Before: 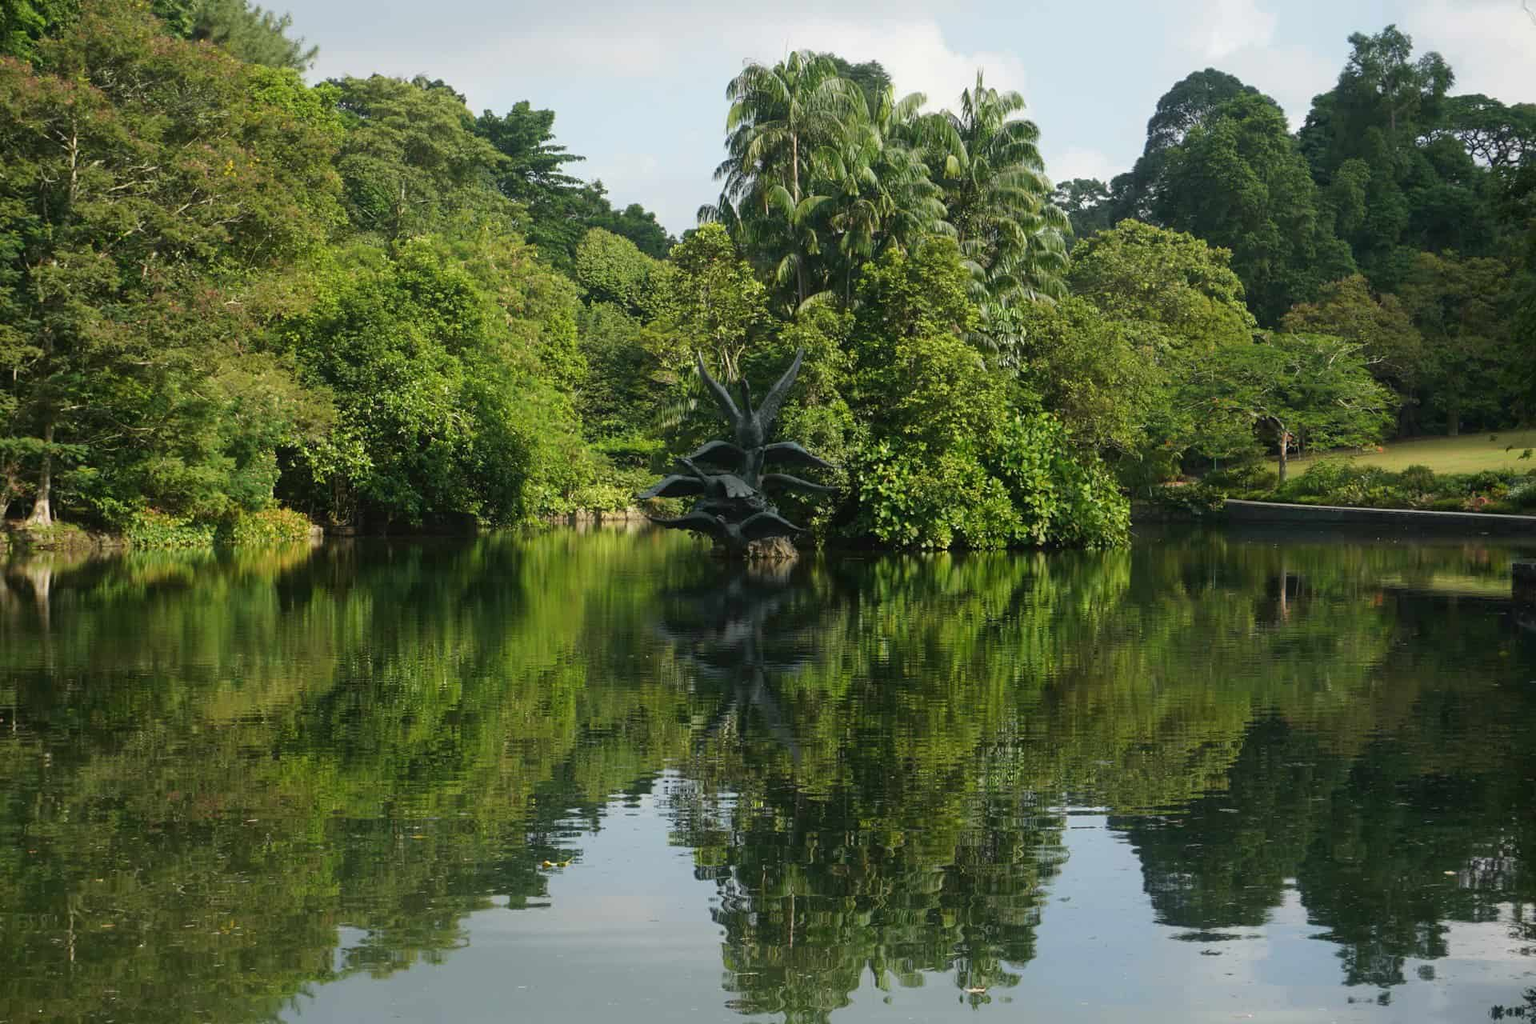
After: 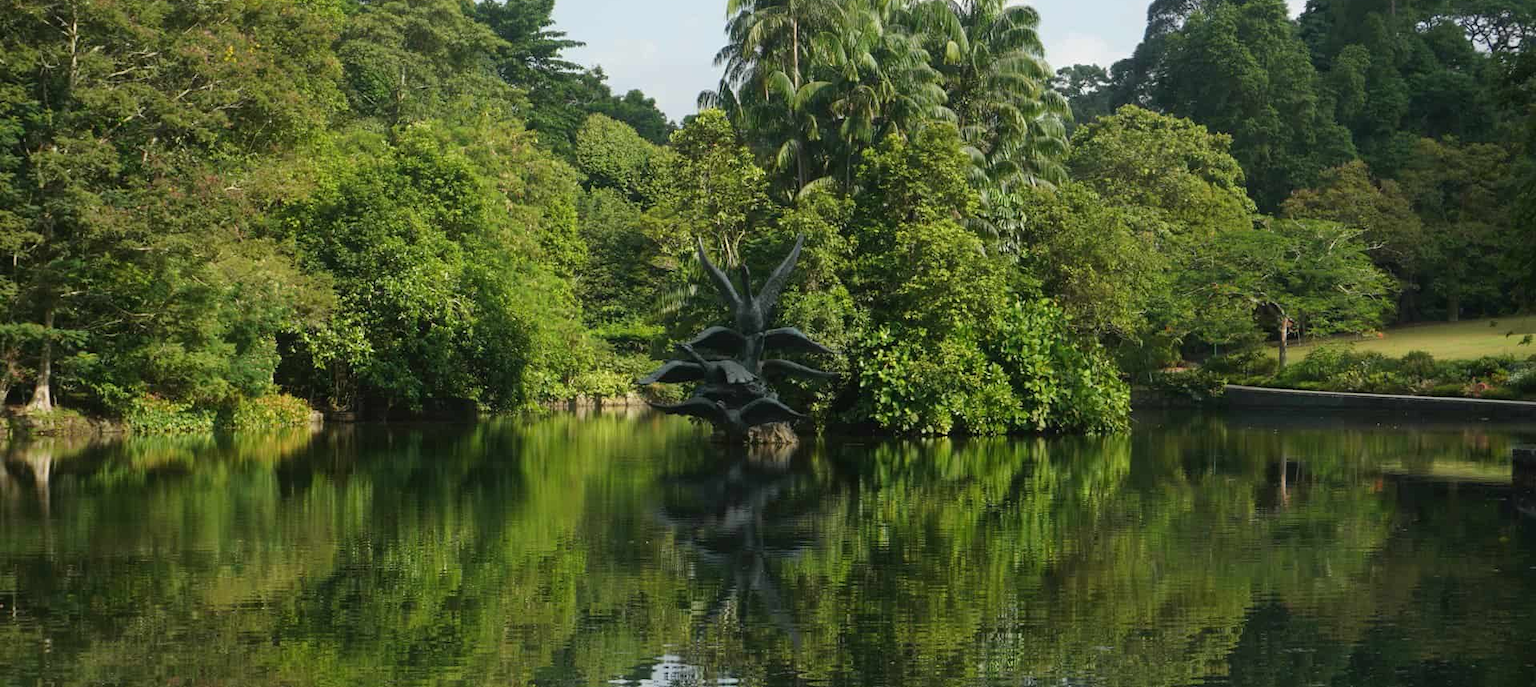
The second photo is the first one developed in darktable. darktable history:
exposure: black level correction 0, exposure 0 EV, compensate exposure bias true, compensate highlight preservation false
crop: top 11.179%, bottom 21.67%
